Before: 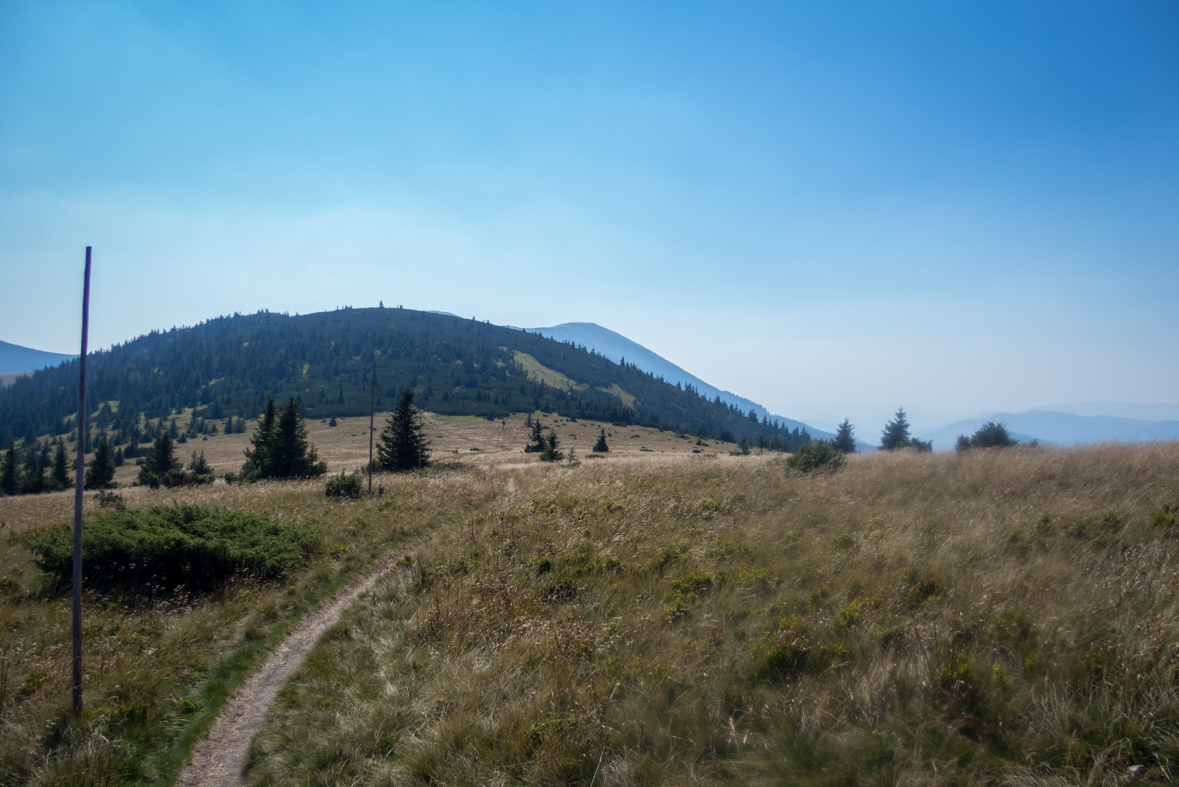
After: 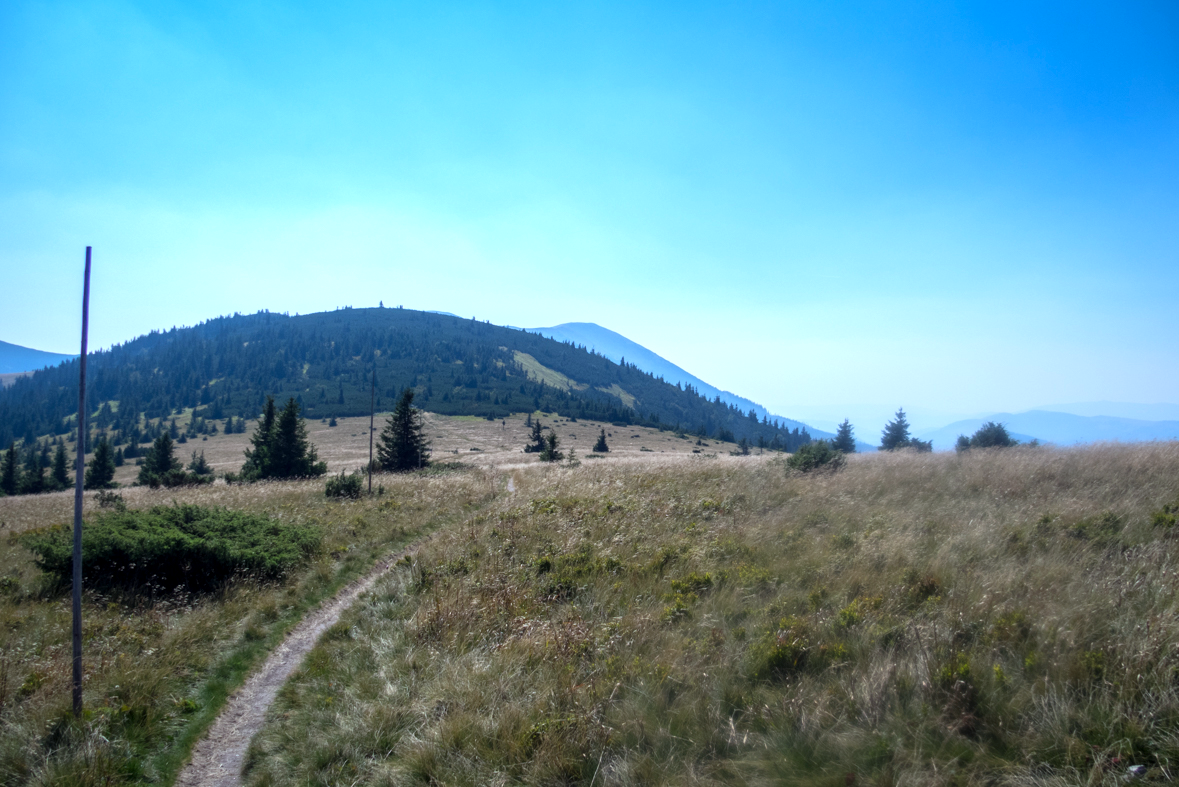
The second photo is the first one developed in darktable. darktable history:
exposure: black level correction 0.001, exposure 0.499 EV, compensate exposure bias true, compensate highlight preservation false
color calibration: x 0.37, y 0.382, temperature 4315.13 K, saturation algorithm version 1 (2020)
